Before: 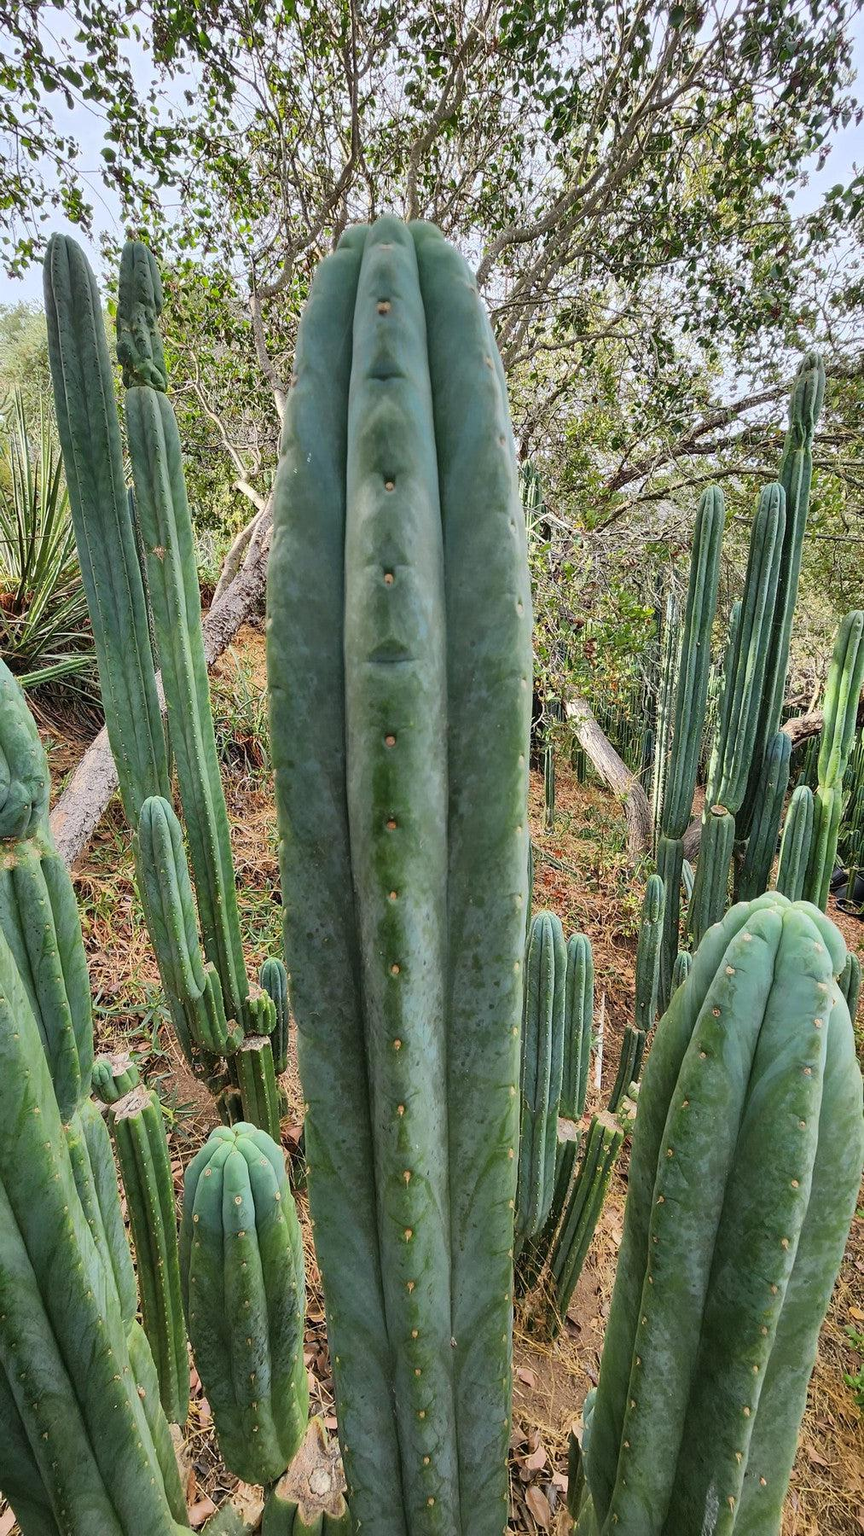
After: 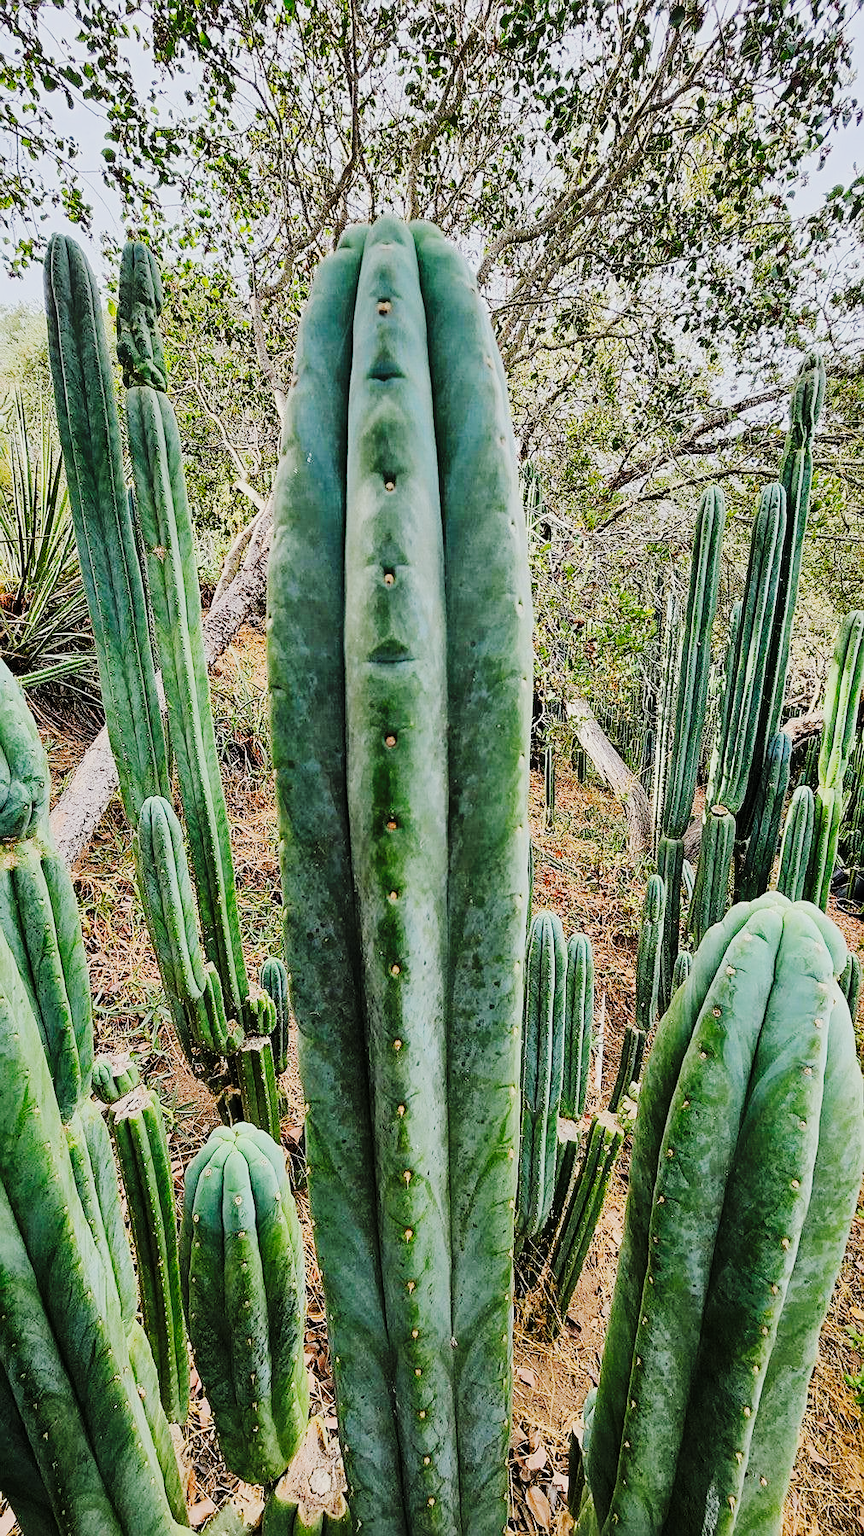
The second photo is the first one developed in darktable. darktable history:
tone curve: curves: ch0 [(0, 0) (0.003, 0.002) (0.011, 0.008) (0.025, 0.017) (0.044, 0.027) (0.069, 0.037) (0.1, 0.052) (0.136, 0.074) (0.177, 0.11) (0.224, 0.155) (0.277, 0.237) (0.335, 0.34) (0.399, 0.467) (0.468, 0.584) (0.543, 0.683) (0.623, 0.762) (0.709, 0.827) (0.801, 0.888) (0.898, 0.947) (1, 1)], preserve colors none
filmic rgb: black relative exposure -7.65 EV, white relative exposure 4.56 EV, hardness 3.61
sharpen: on, module defaults
